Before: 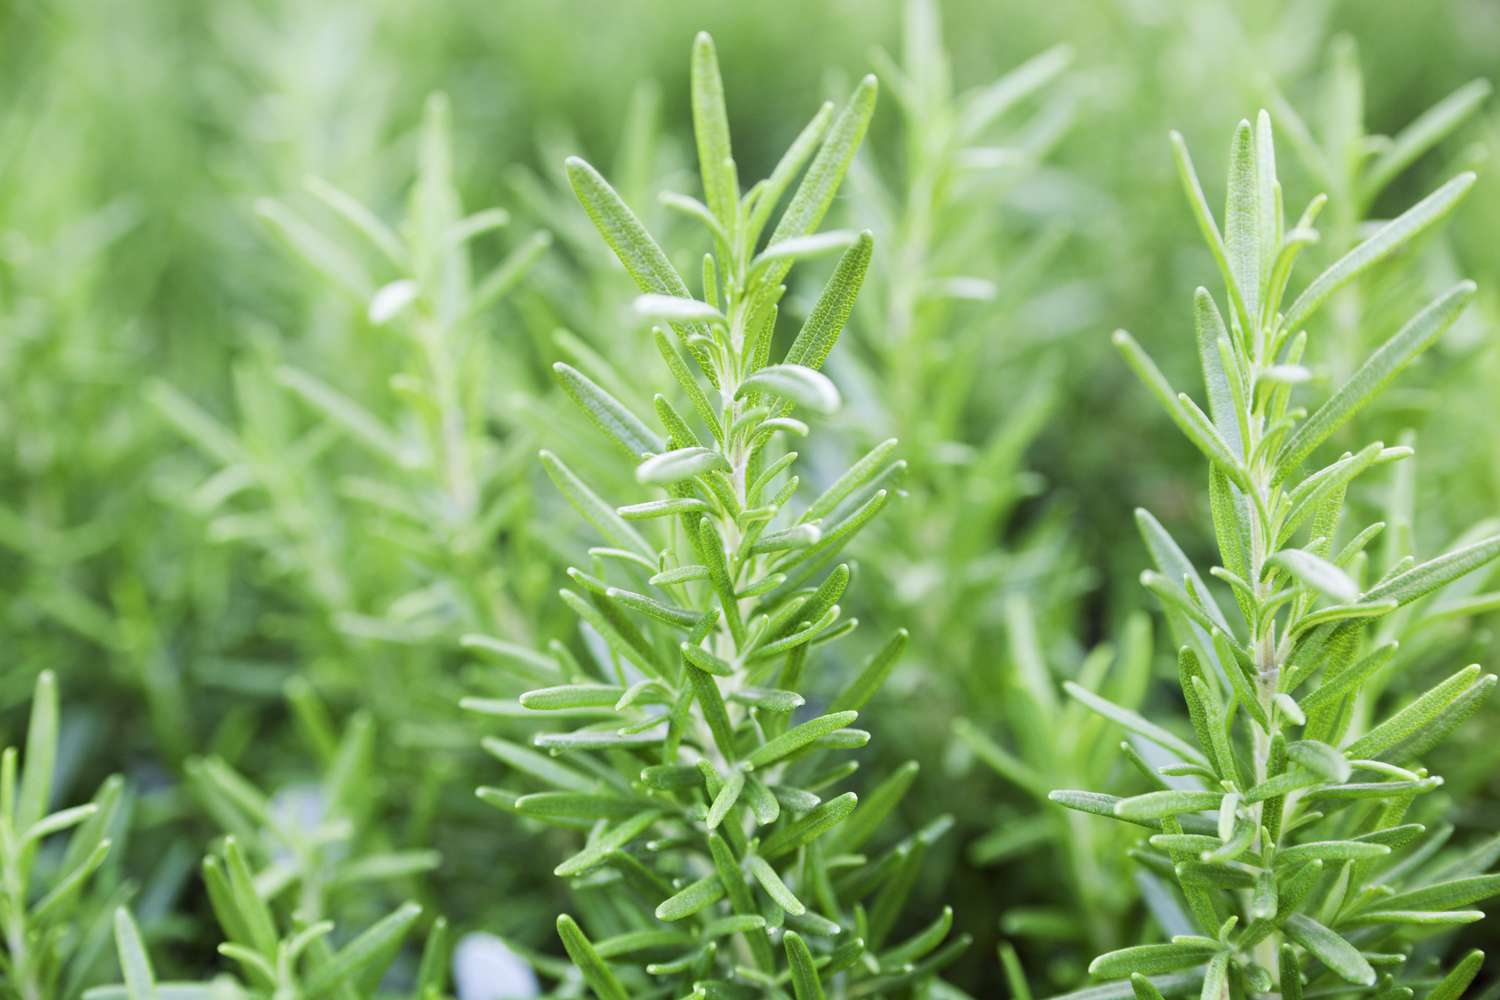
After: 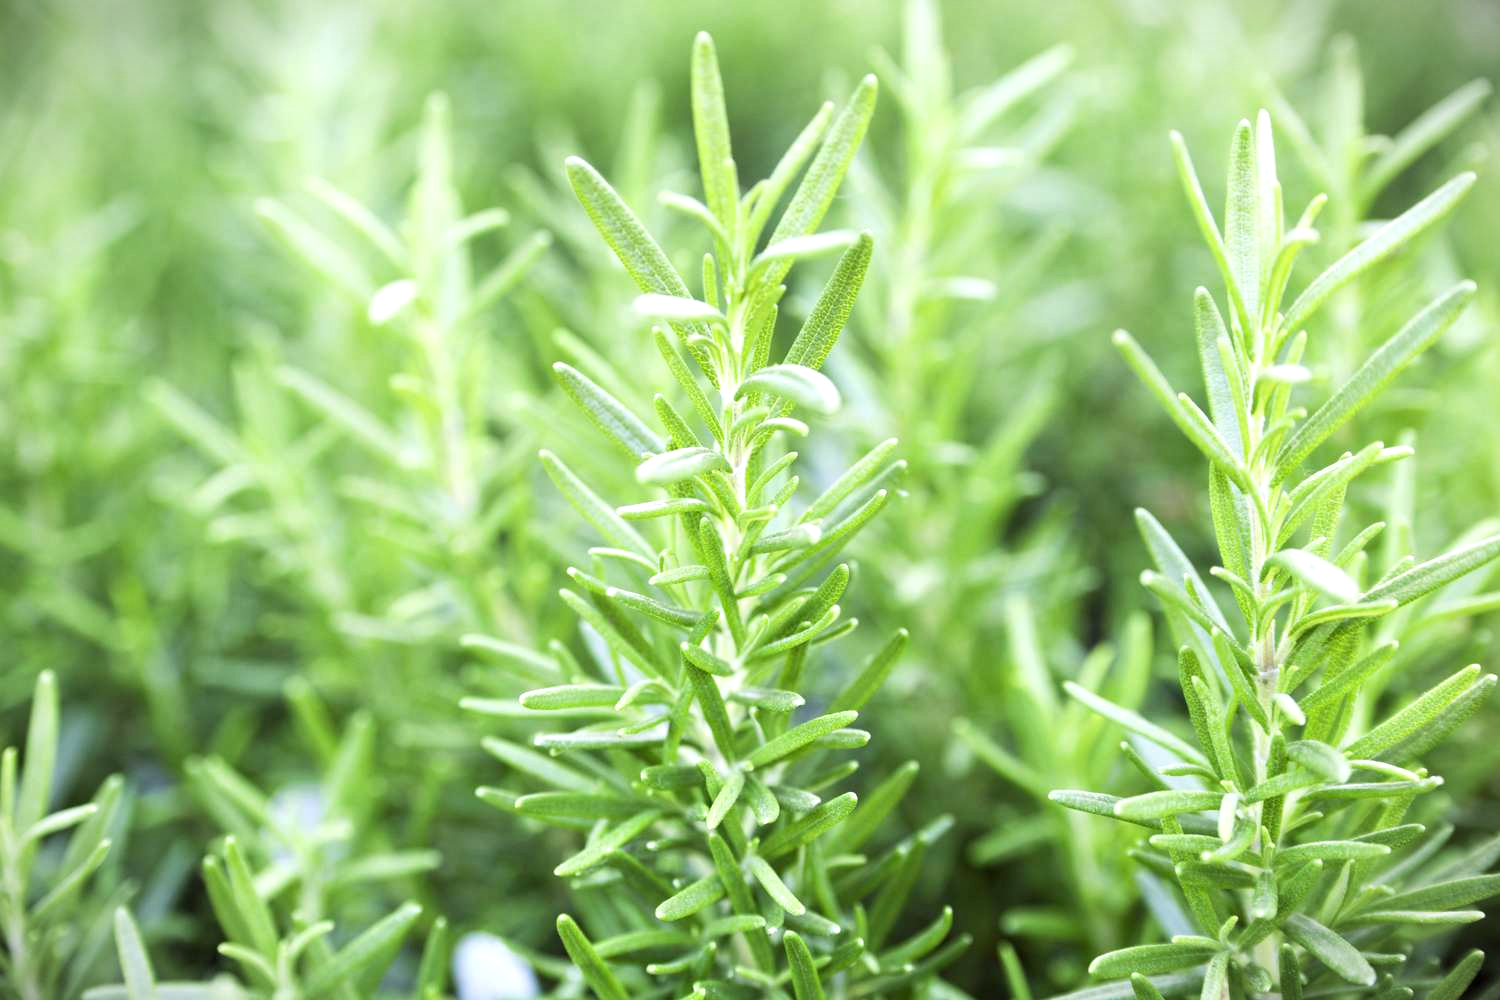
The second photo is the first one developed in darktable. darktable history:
exposure: black level correction 0.001, exposure 0.499 EV, compensate exposure bias true, compensate highlight preservation false
vignetting: fall-off start 99.32%, fall-off radius 65.19%, automatic ratio true
